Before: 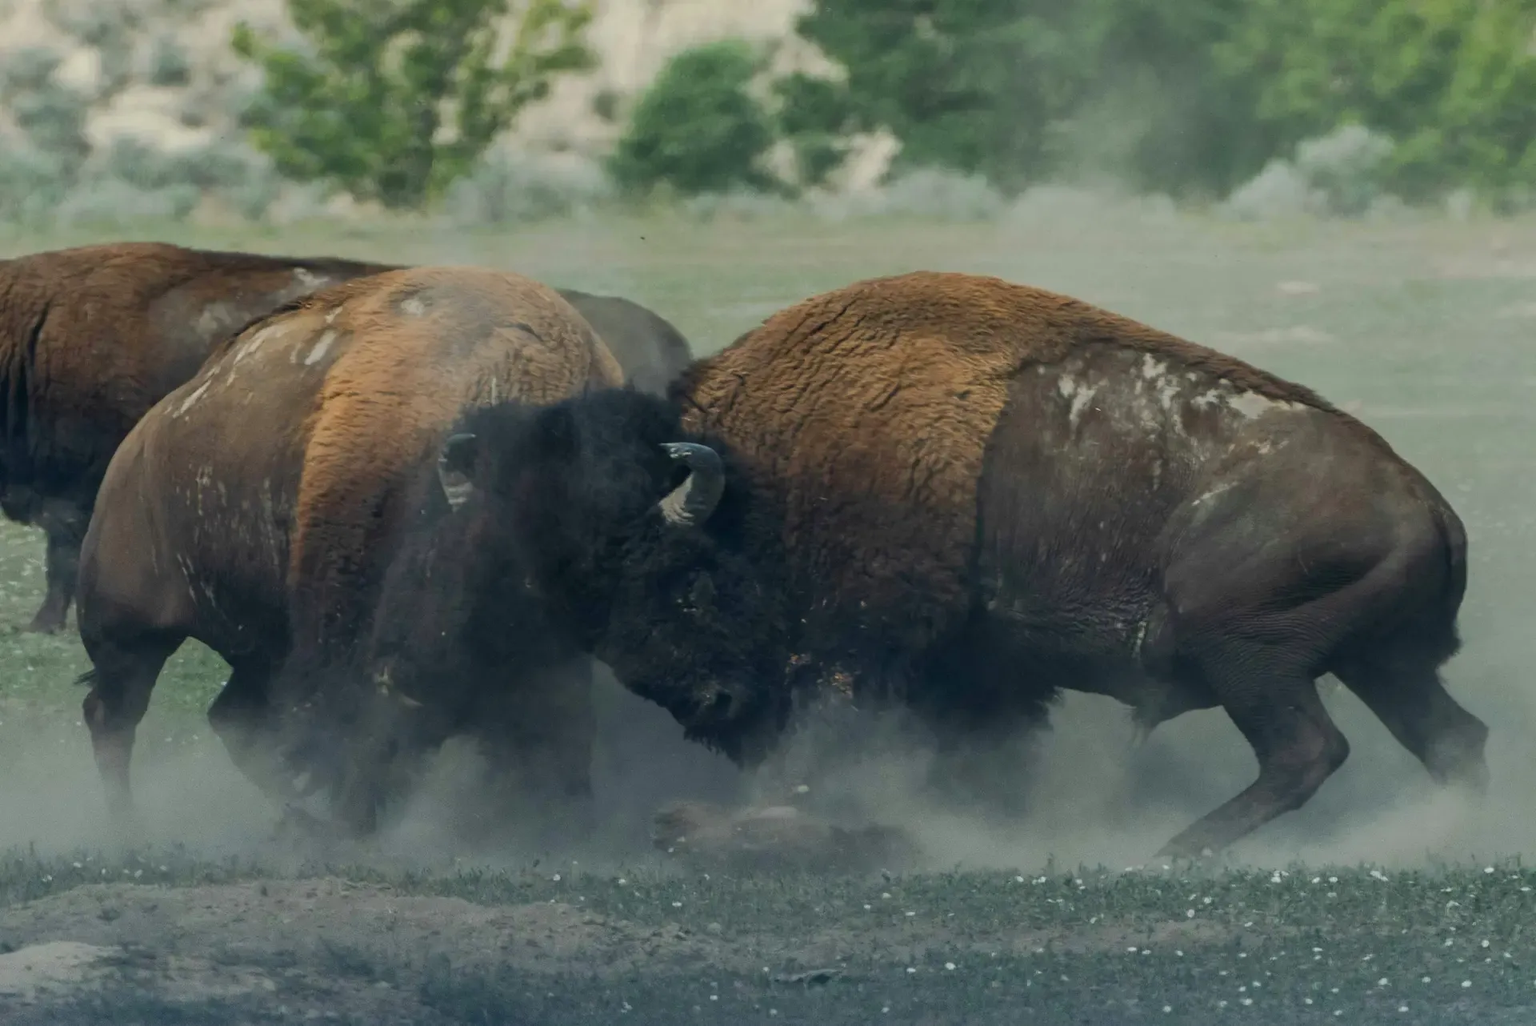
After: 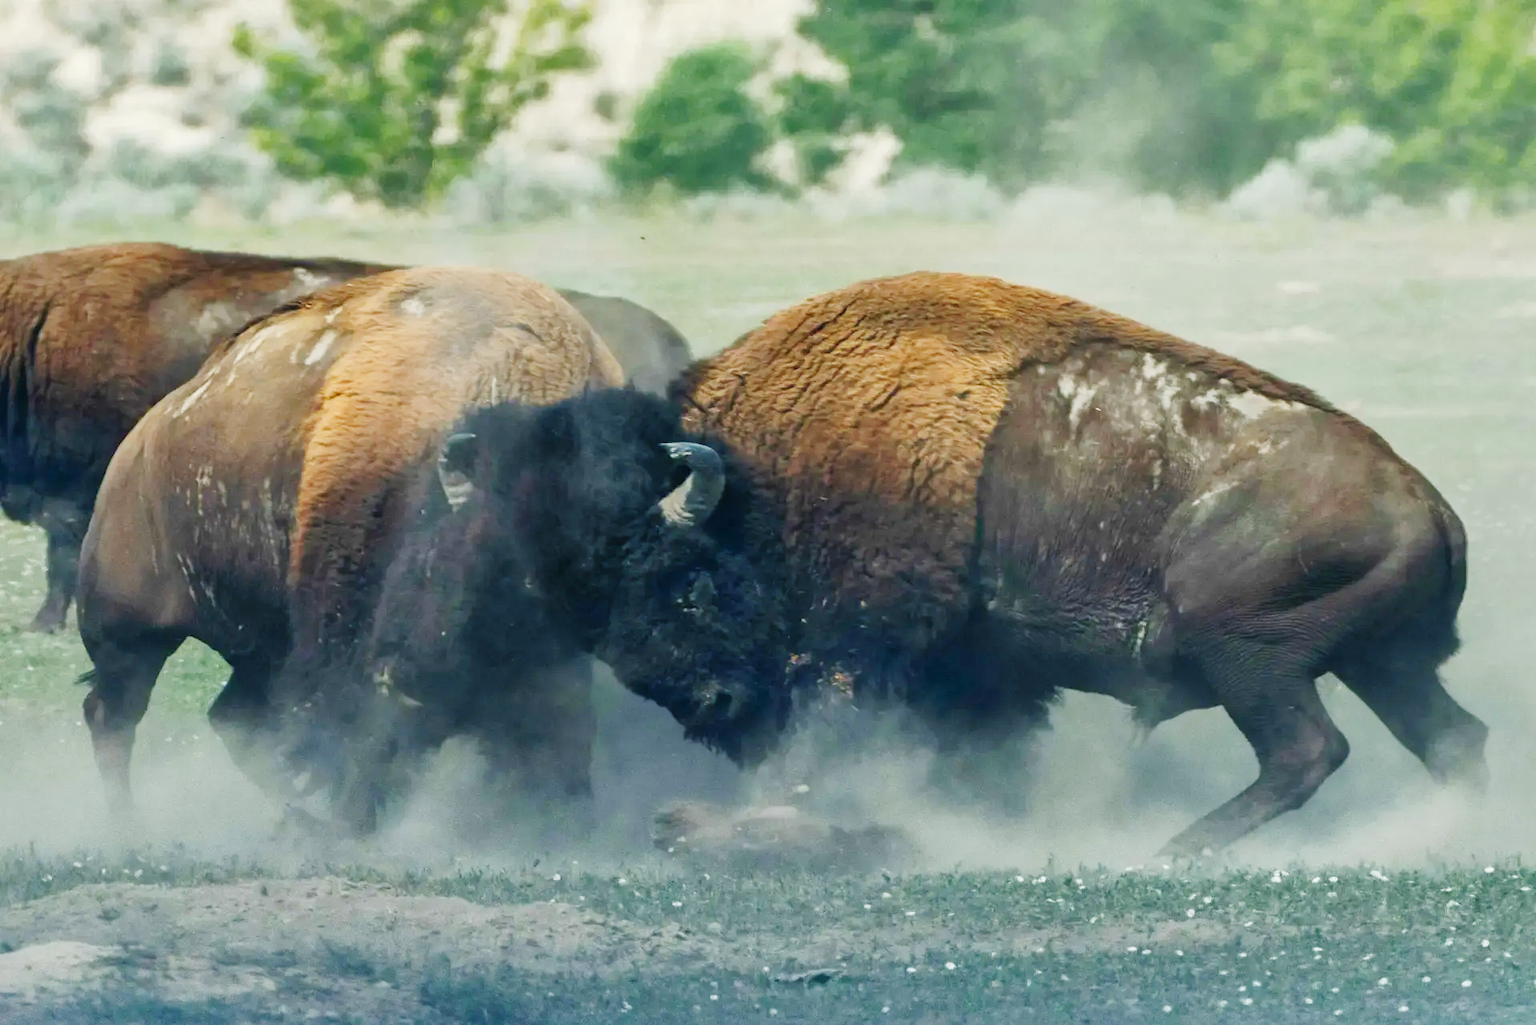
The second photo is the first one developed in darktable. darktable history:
base curve: curves: ch0 [(0, 0.003) (0.001, 0.002) (0.006, 0.004) (0.02, 0.022) (0.048, 0.086) (0.094, 0.234) (0.162, 0.431) (0.258, 0.629) (0.385, 0.8) (0.548, 0.918) (0.751, 0.988) (1, 1)], preserve colors none
shadows and highlights: on, module defaults
